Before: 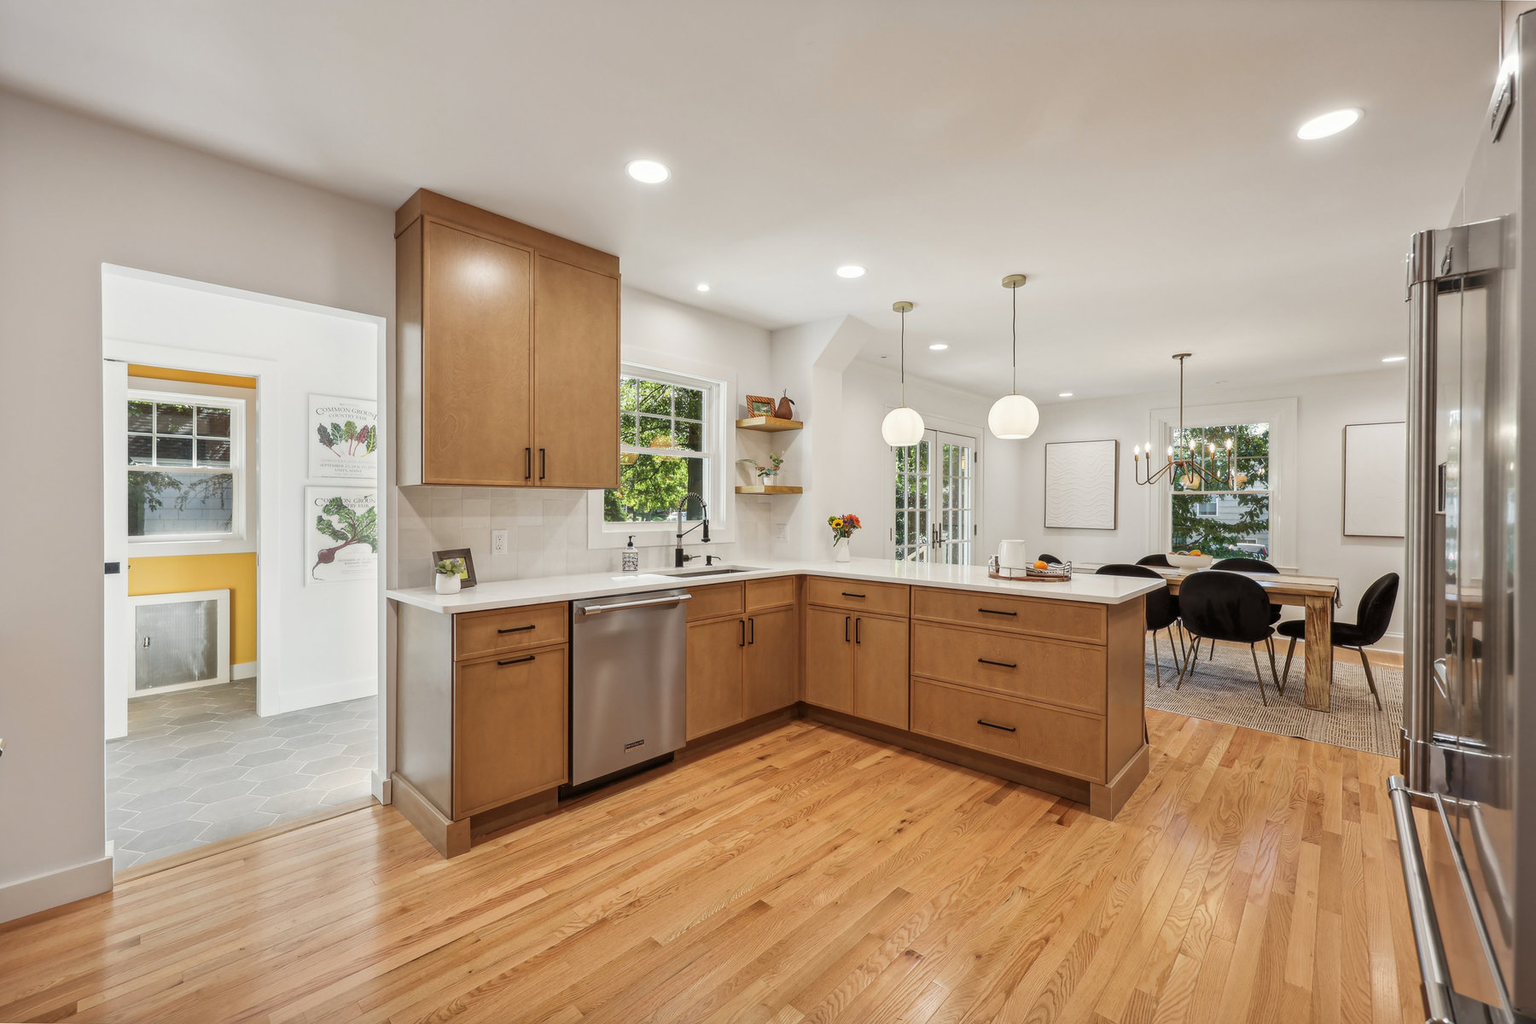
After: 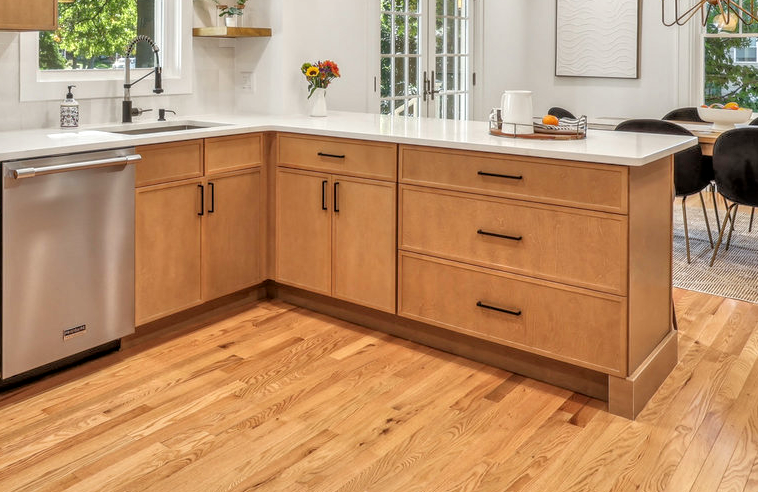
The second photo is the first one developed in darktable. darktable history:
tone equalizer: -7 EV 0.15 EV, -6 EV 0.6 EV, -5 EV 1.15 EV, -4 EV 1.33 EV, -3 EV 1.15 EV, -2 EV 0.6 EV, -1 EV 0.15 EV, mask exposure compensation -0.5 EV
crop: left 37.221%, top 45.169%, right 20.63%, bottom 13.777%
local contrast: detail 130%
